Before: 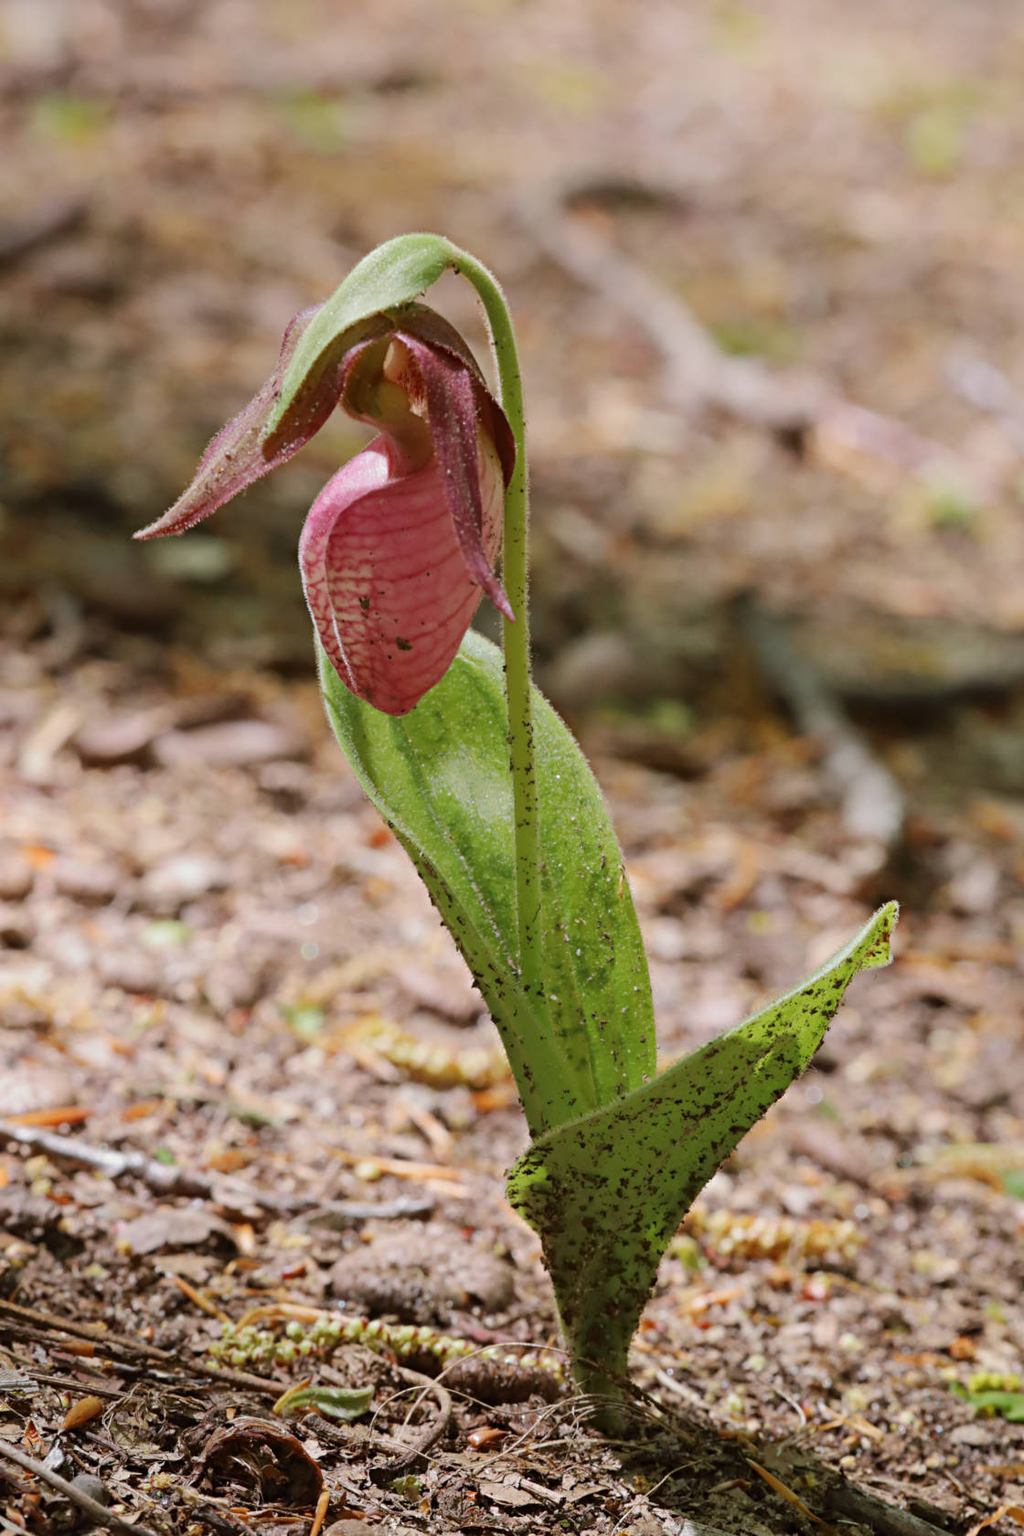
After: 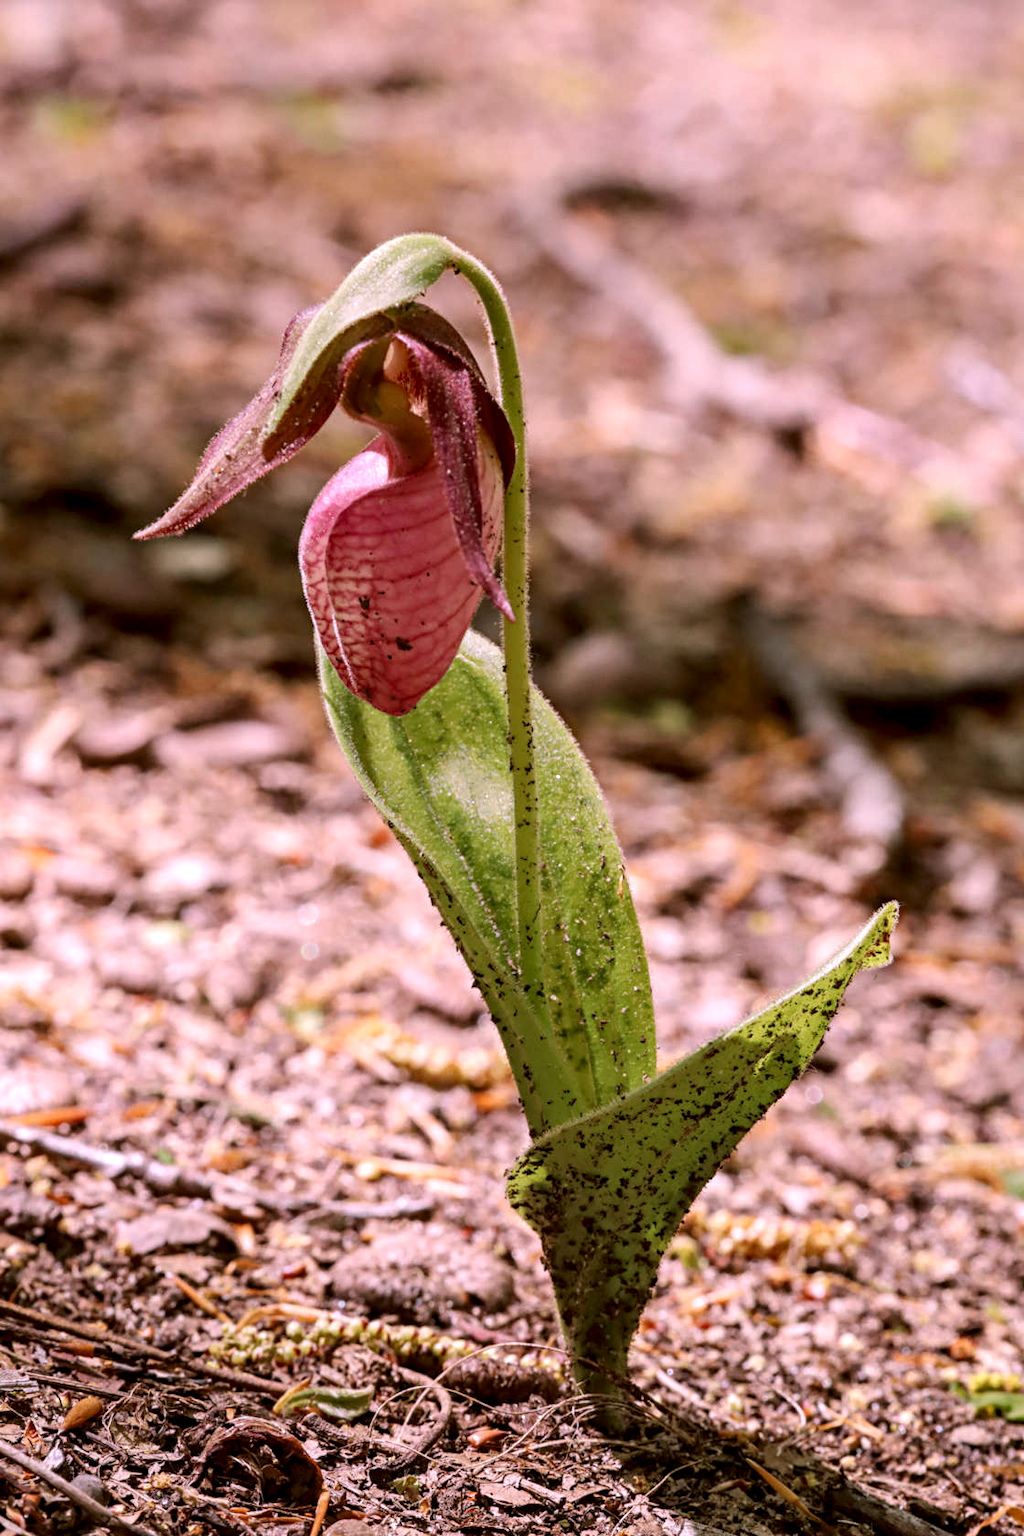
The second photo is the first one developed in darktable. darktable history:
white balance: red 1.188, blue 1.11
color balance: lift [1.004, 1.002, 1.002, 0.998], gamma [1, 1.007, 1.002, 0.993], gain [1, 0.977, 1.013, 1.023], contrast -3.64%
local contrast: highlights 60%, shadows 60%, detail 160%
